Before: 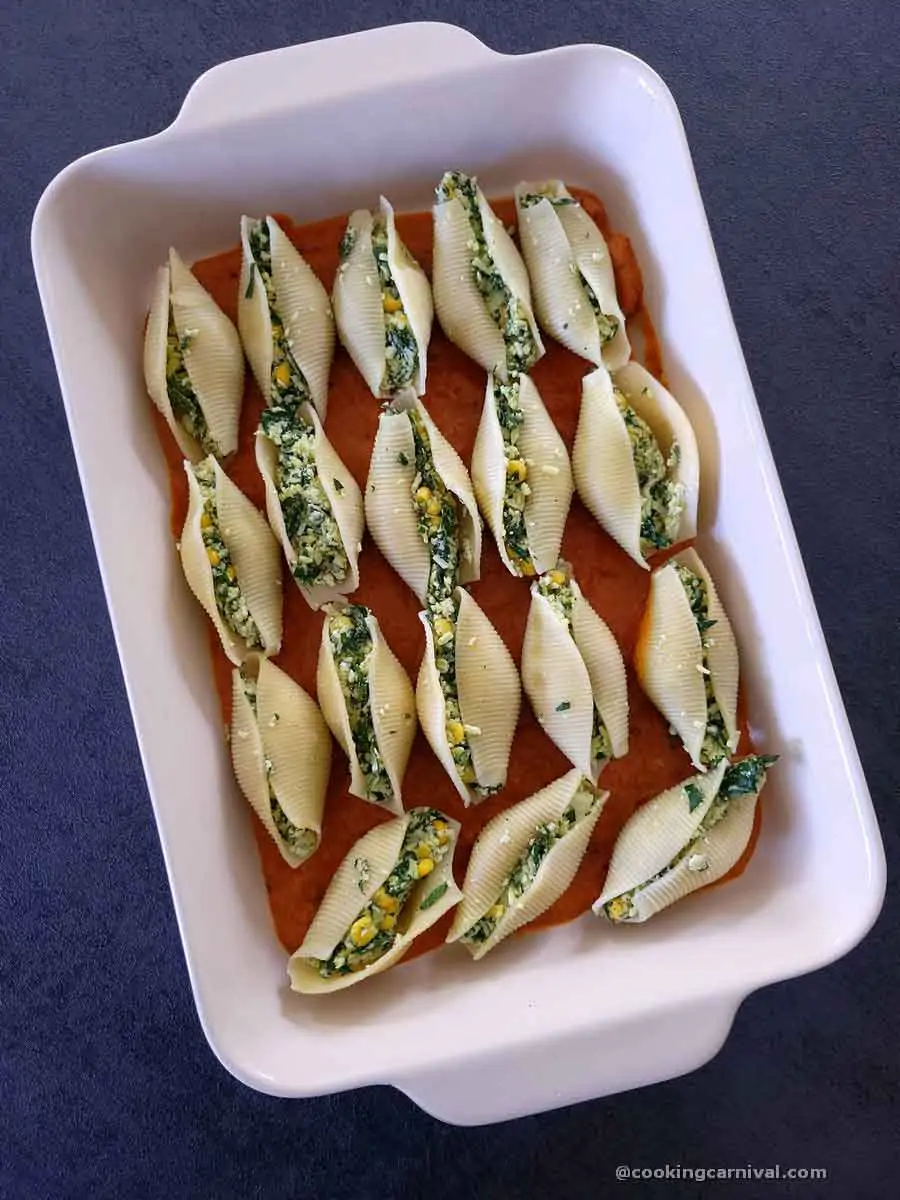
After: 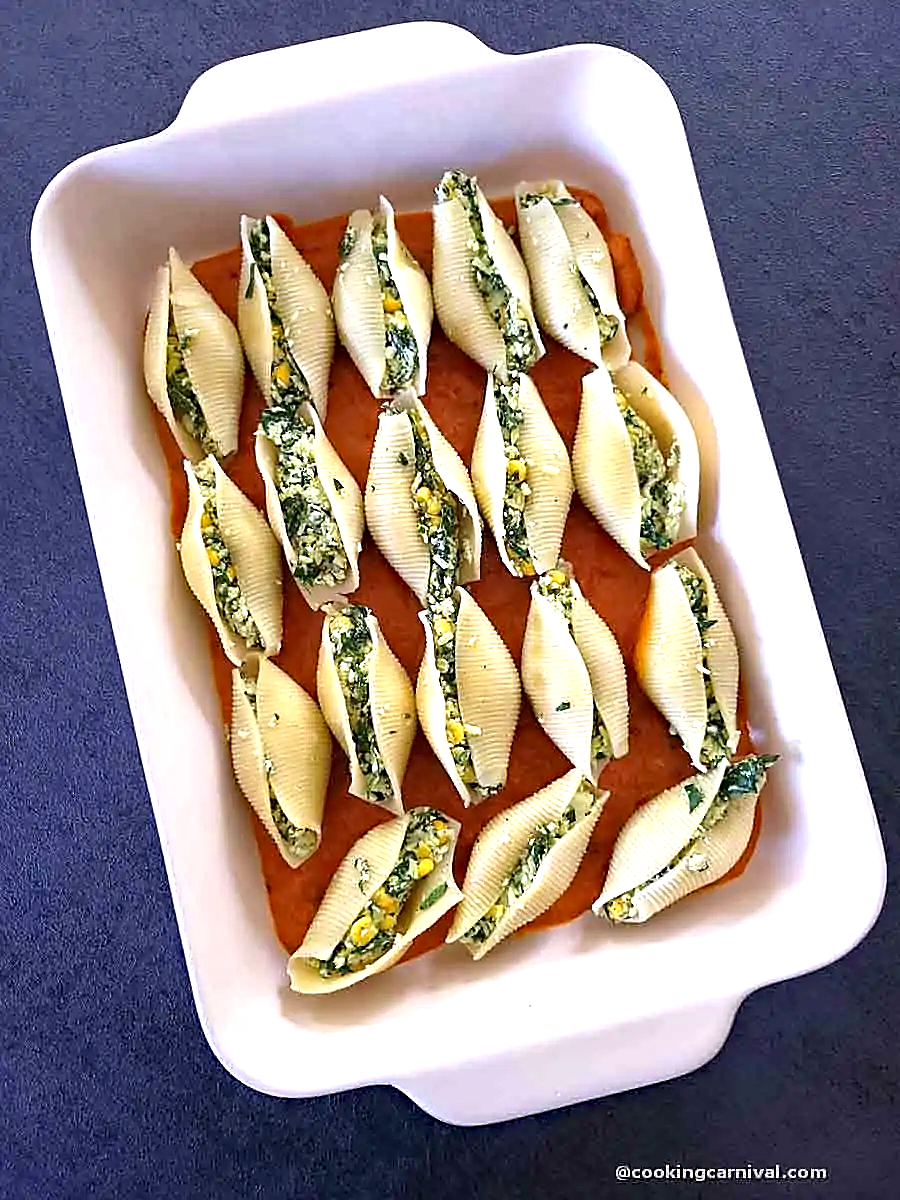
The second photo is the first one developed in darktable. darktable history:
exposure: exposure 0.944 EV, compensate exposure bias true, compensate highlight preservation false
sharpen: radius 1.41, amount 1.255, threshold 0.77
haze removal: compatibility mode true, adaptive false
